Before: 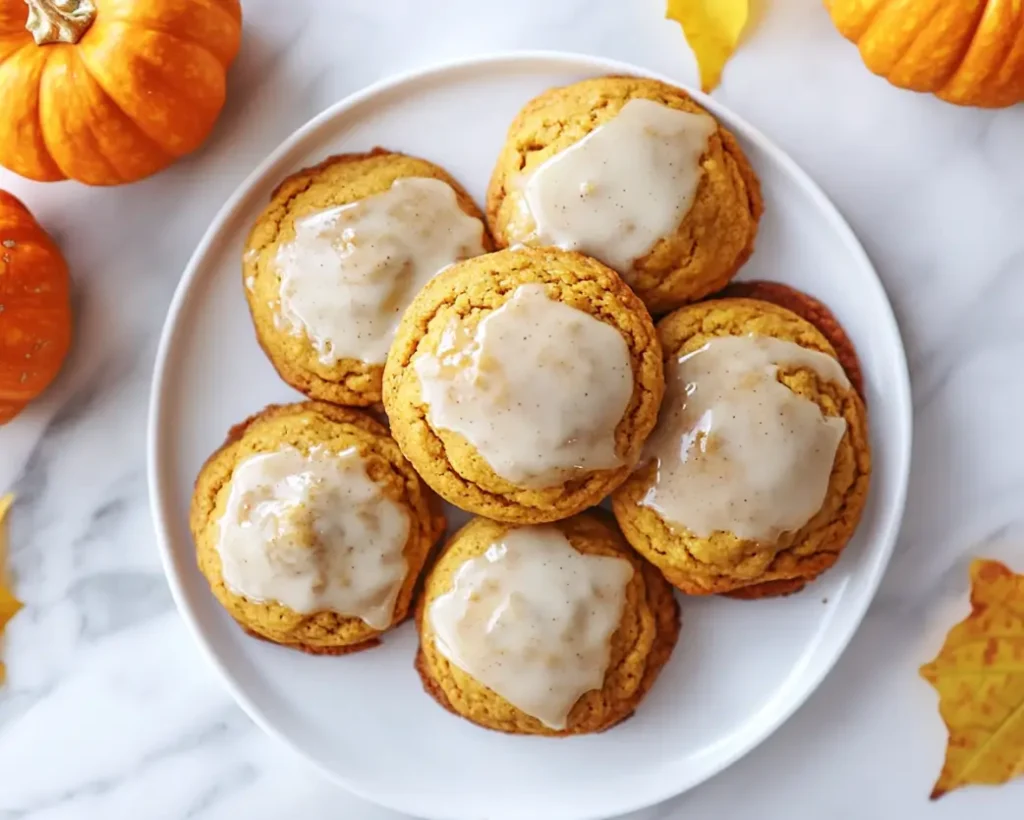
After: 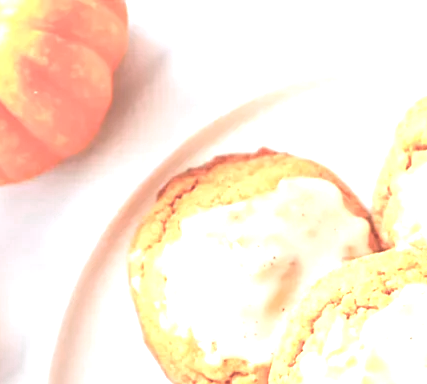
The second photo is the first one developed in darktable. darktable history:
crop and rotate: left 11.143%, top 0.051%, right 47.155%, bottom 53.113%
color zones: curves: ch0 [(0.473, 0.374) (0.742, 0.784)]; ch1 [(0.354, 0.737) (0.742, 0.705)]; ch2 [(0.318, 0.421) (0.758, 0.532)]
exposure: black level correction 0, exposure 1.486 EV, compensate exposure bias true, compensate highlight preservation false
contrast brightness saturation: brightness 0.188, saturation -0.491
